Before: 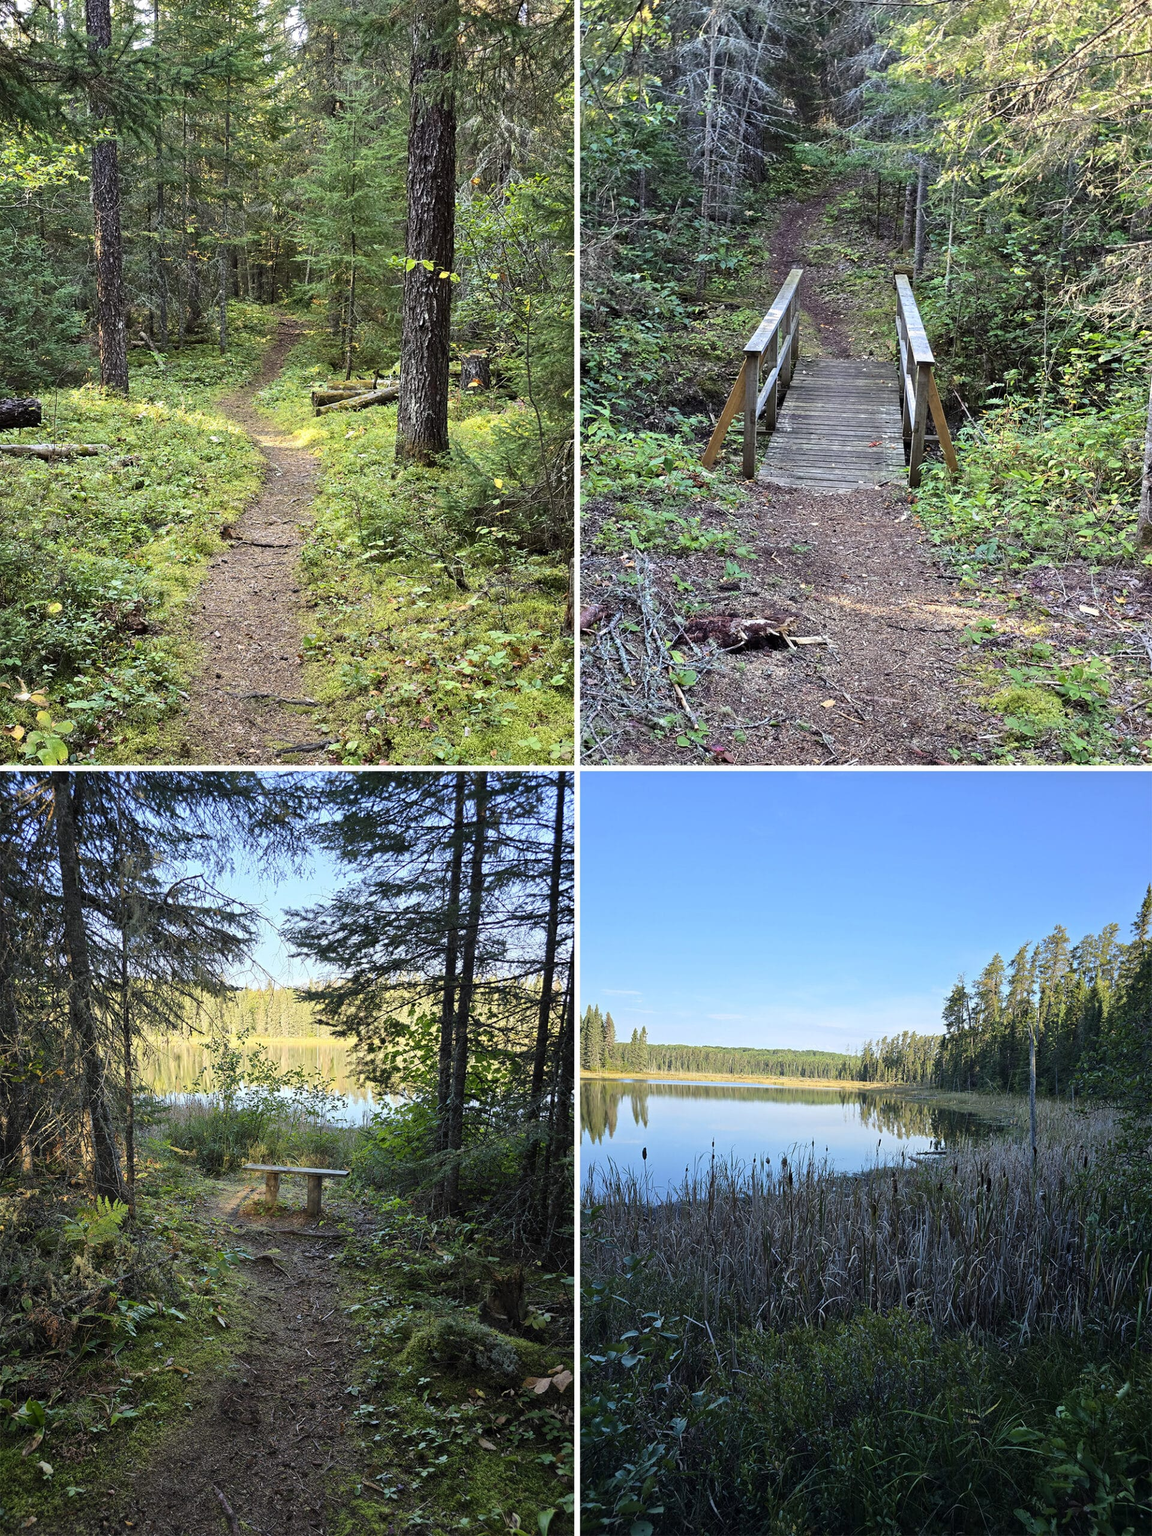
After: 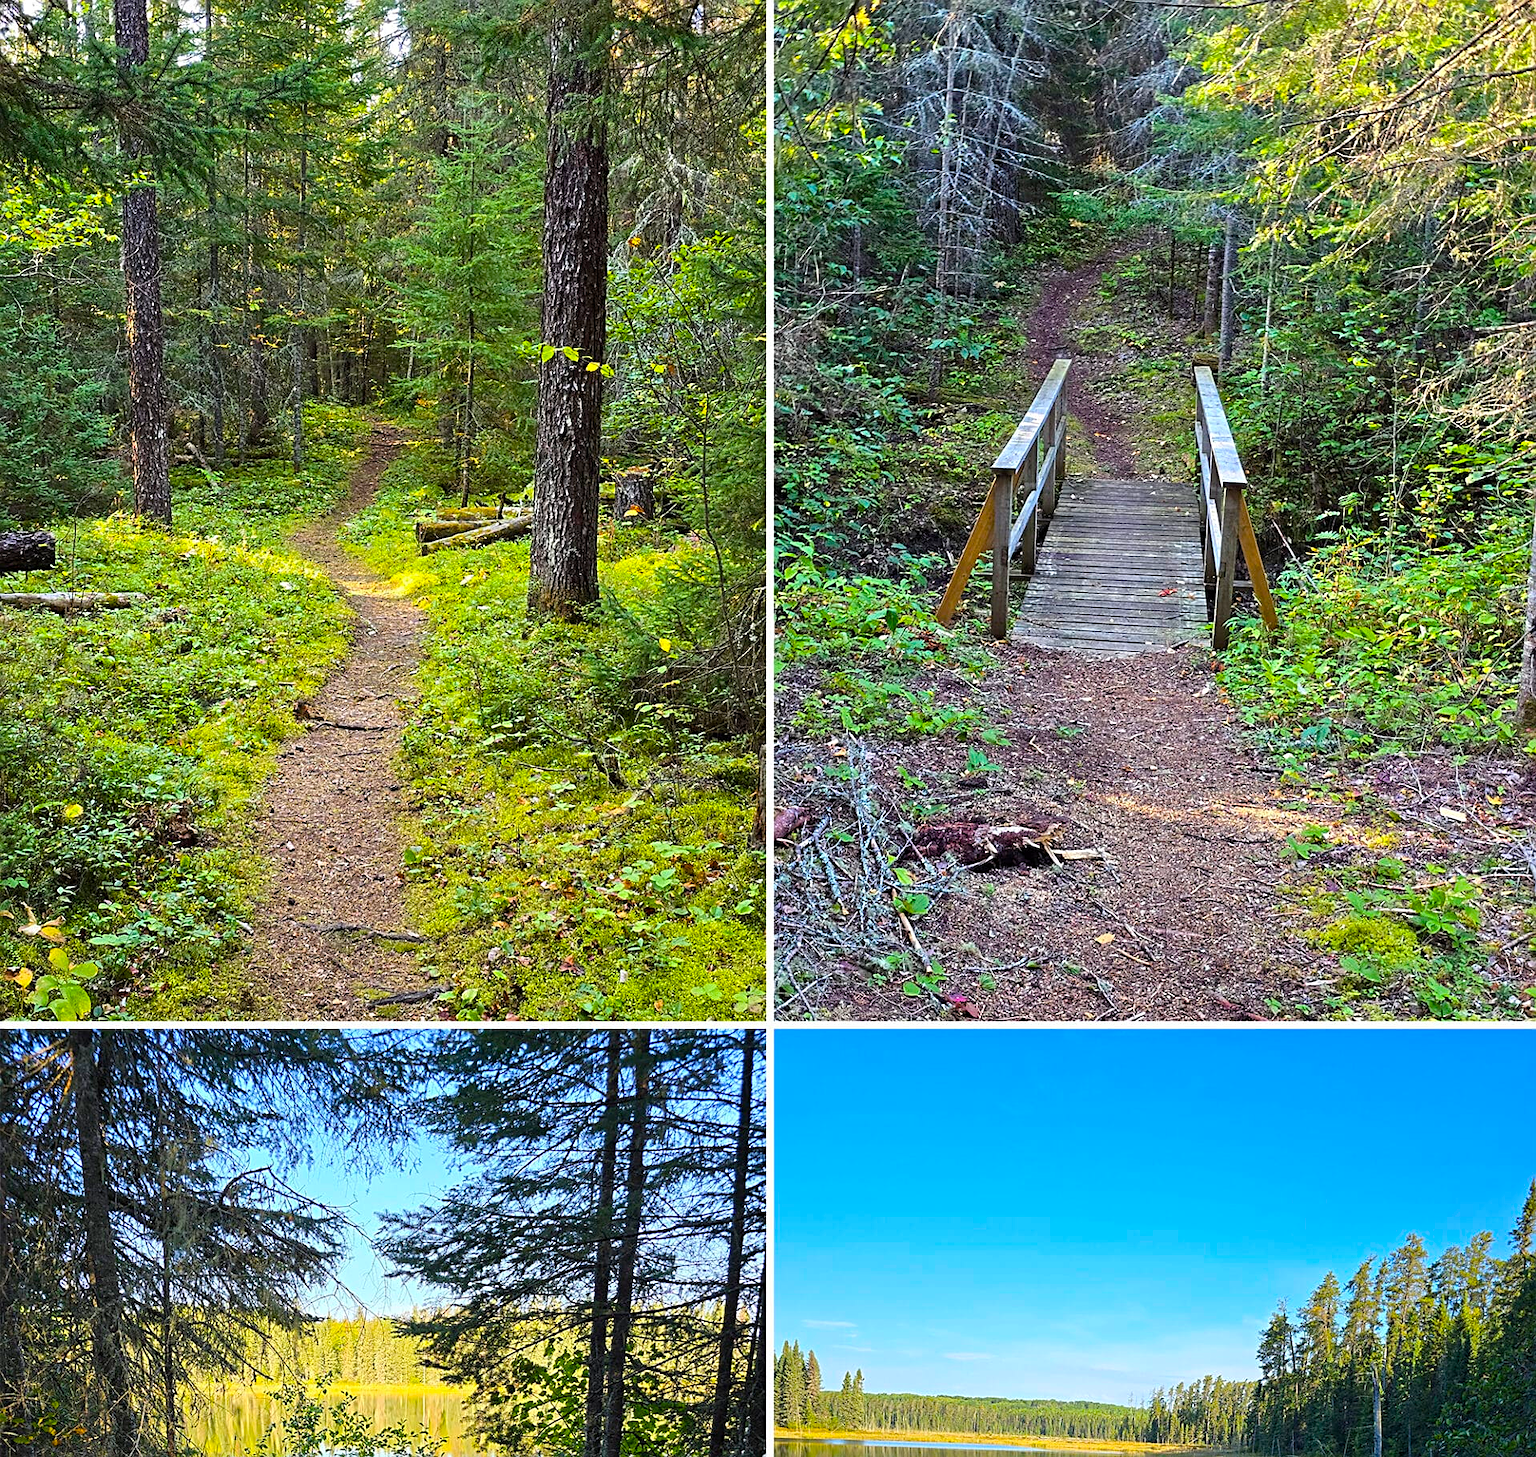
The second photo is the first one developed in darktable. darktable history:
color balance rgb: linear chroma grading › global chroma 15.386%, perceptual saturation grading › global saturation 29.873%
sharpen: amount 0.478
crop: right 0%, bottom 28.85%
